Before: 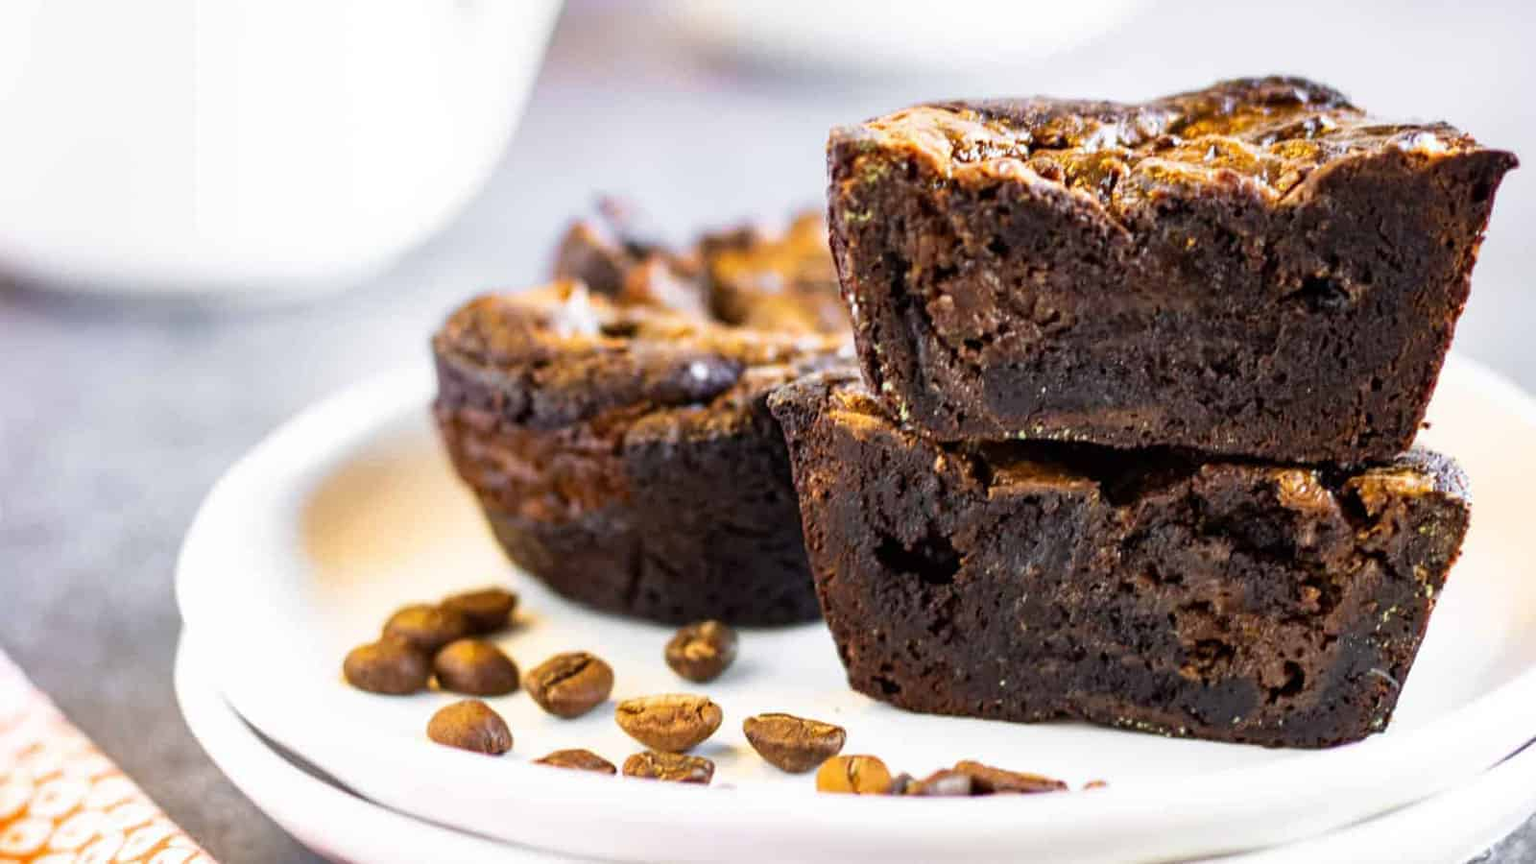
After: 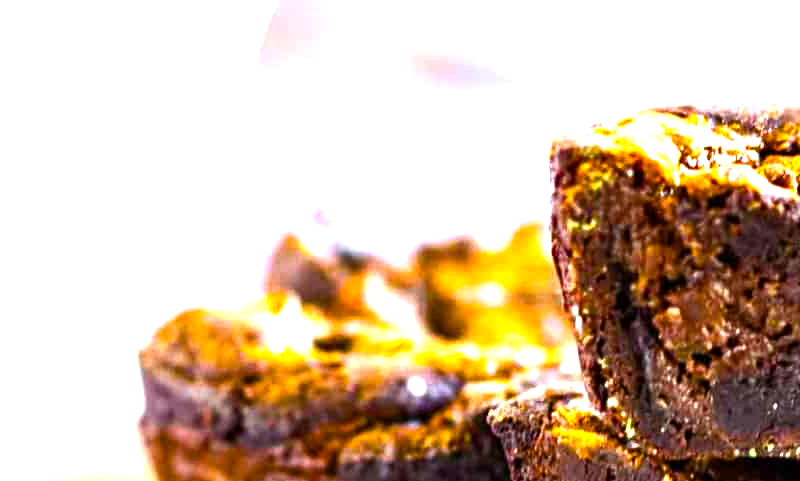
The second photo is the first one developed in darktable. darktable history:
exposure: exposure 0.74 EV, compensate highlight preservation false
crop: left 19.556%, right 30.401%, bottom 46.458%
color balance rgb: linear chroma grading › global chroma 9%, perceptual saturation grading › global saturation 36%, perceptual saturation grading › shadows 35%, perceptual brilliance grading › global brilliance 15%, perceptual brilliance grading › shadows -35%, global vibrance 15%
